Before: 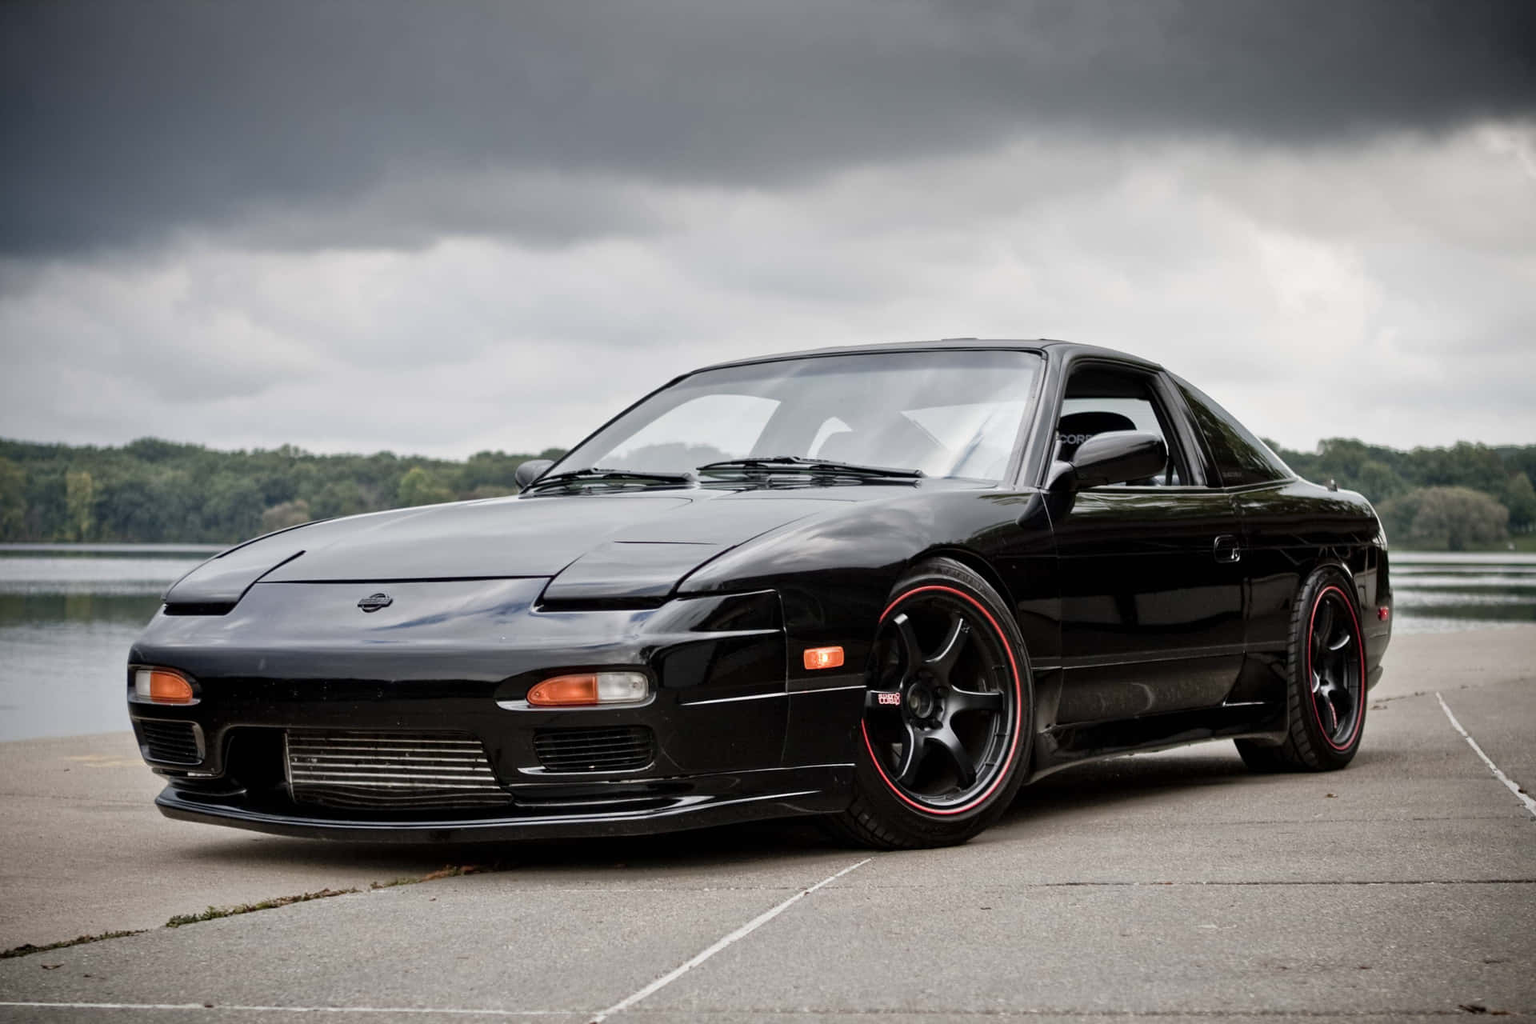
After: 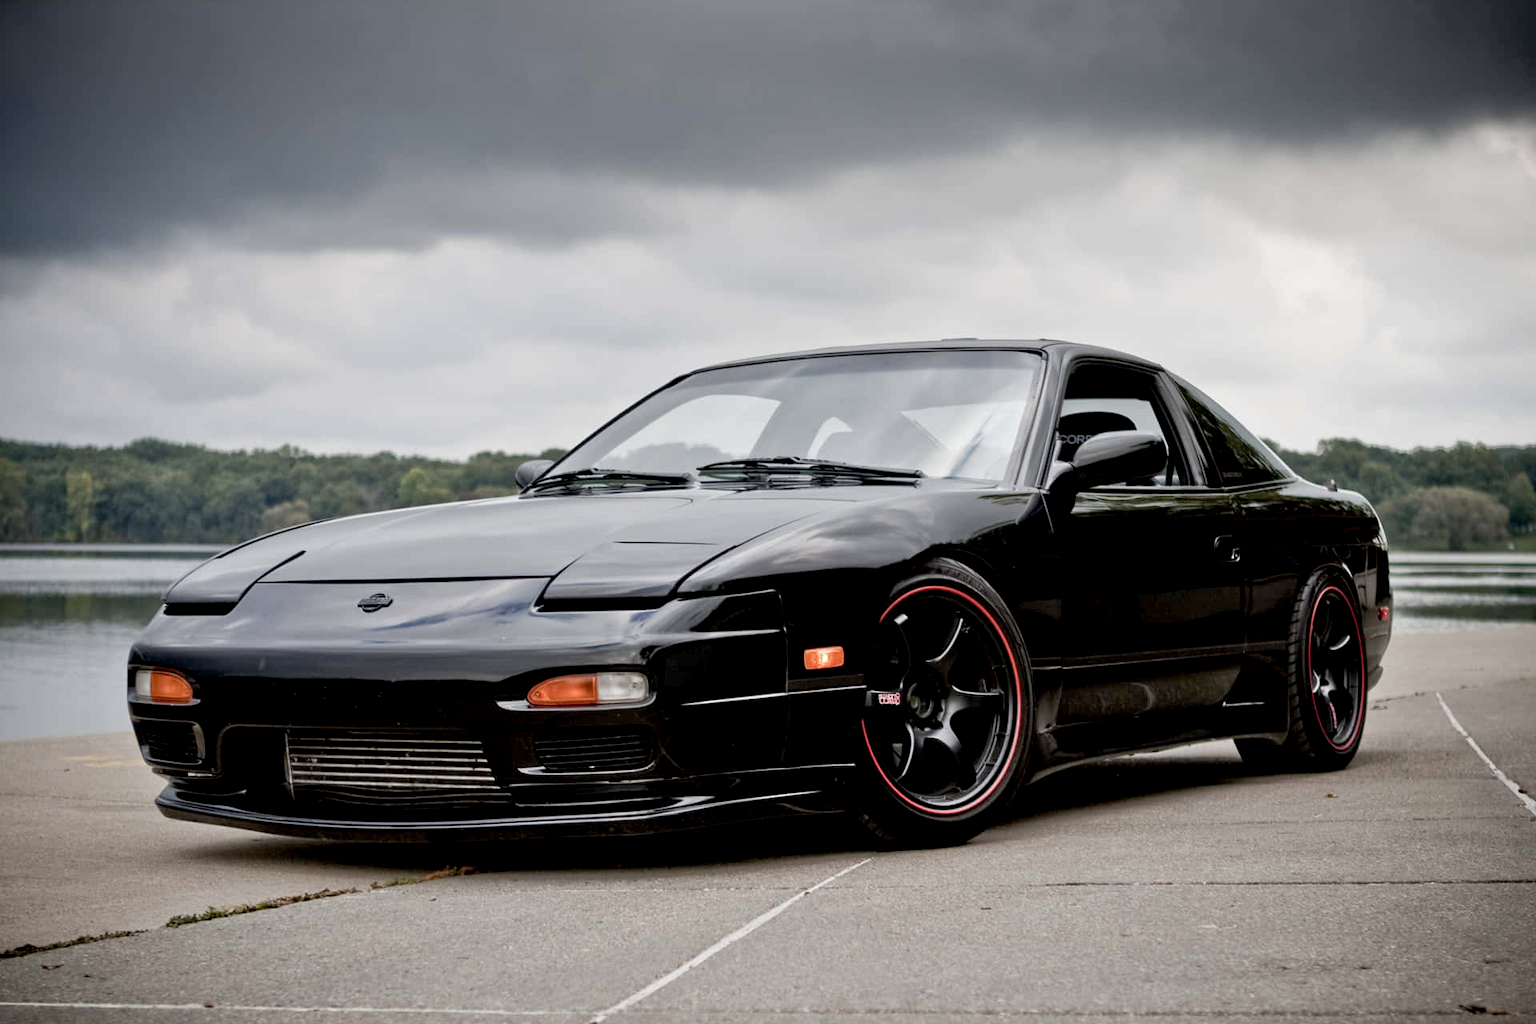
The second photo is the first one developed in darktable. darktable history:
tone equalizer: edges refinement/feathering 500, mask exposure compensation -1.57 EV, preserve details no
exposure: black level correction 0.009, compensate highlight preservation false
